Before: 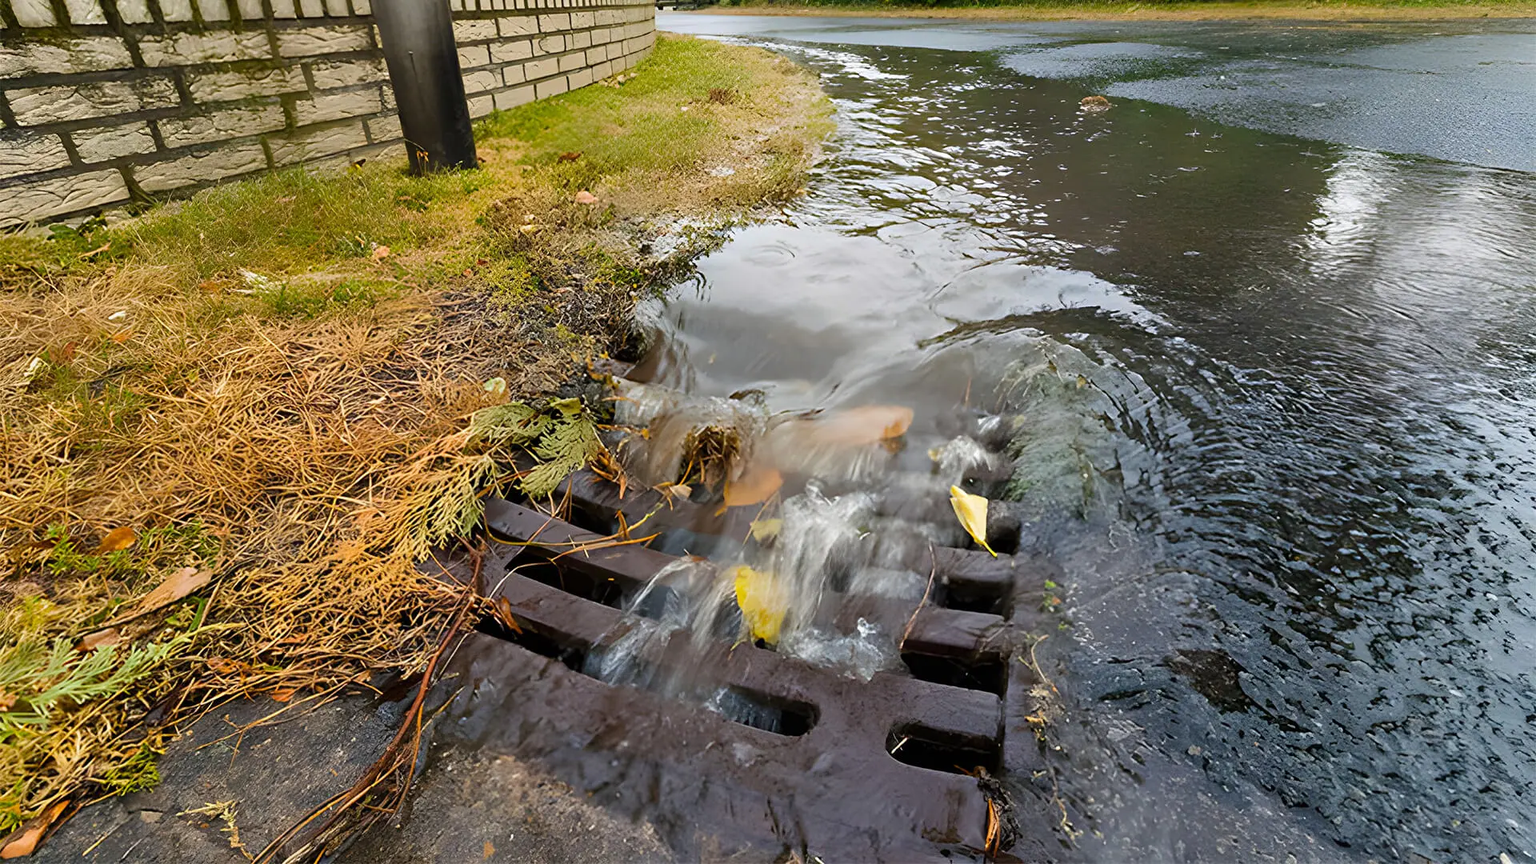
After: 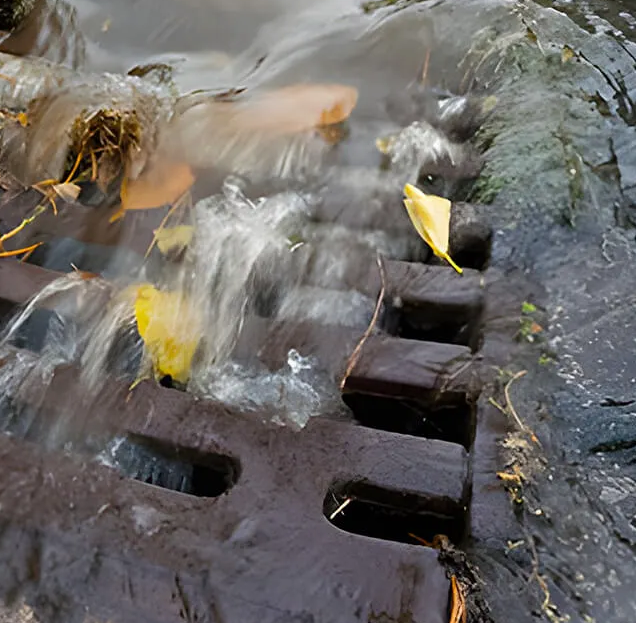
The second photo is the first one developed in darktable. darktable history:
crop: left 40.878%, top 39.176%, right 25.993%, bottom 3.081%
exposure: compensate highlight preservation false
